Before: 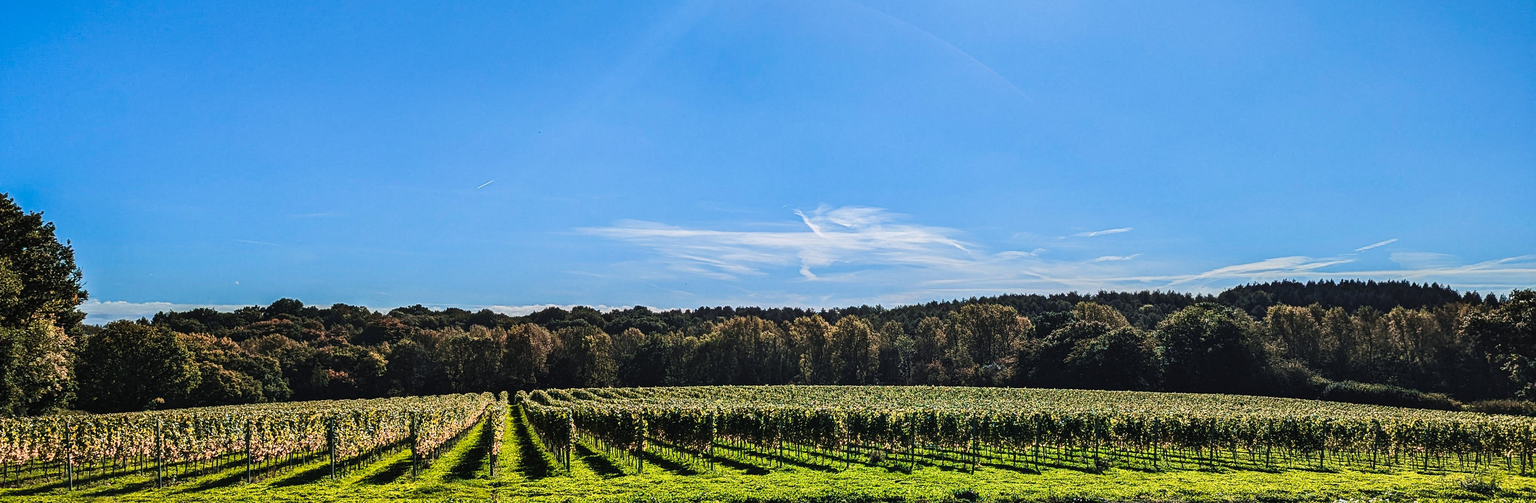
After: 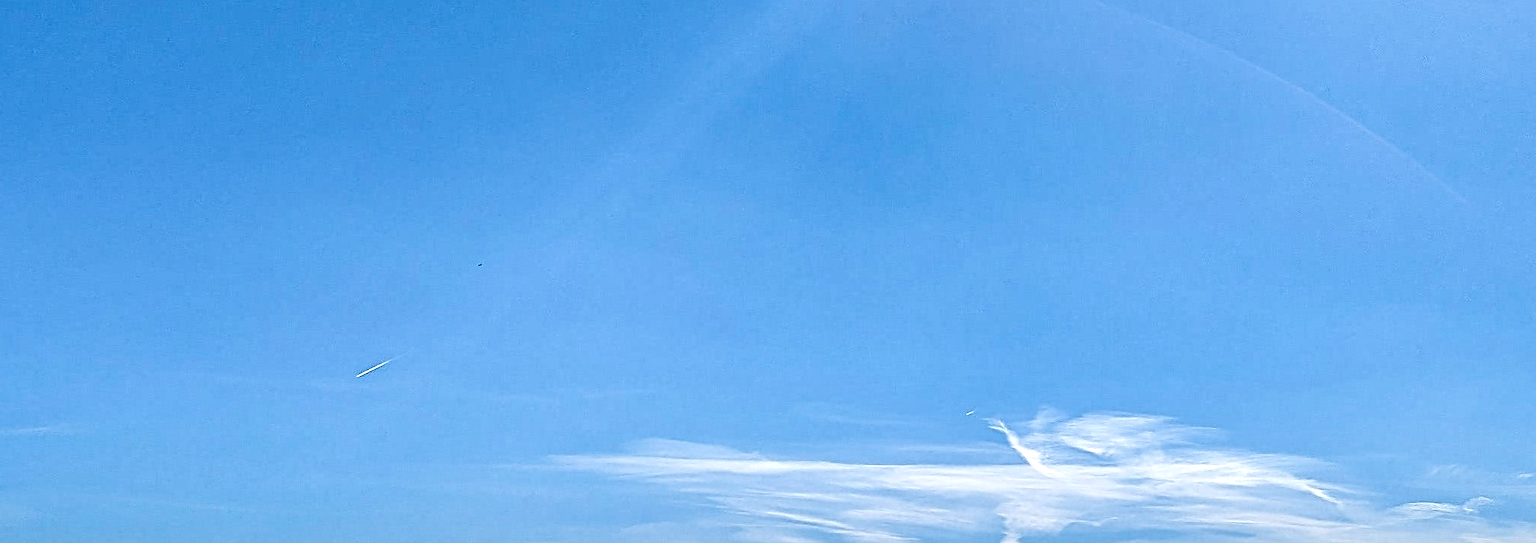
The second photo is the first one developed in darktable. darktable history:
crop: left 19.52%, right 30.496%, bottom 45.95%
local contrast: detail 110%
levels: levels [0.182, 0.542, 0.902]
sharpen: on, module defaults
